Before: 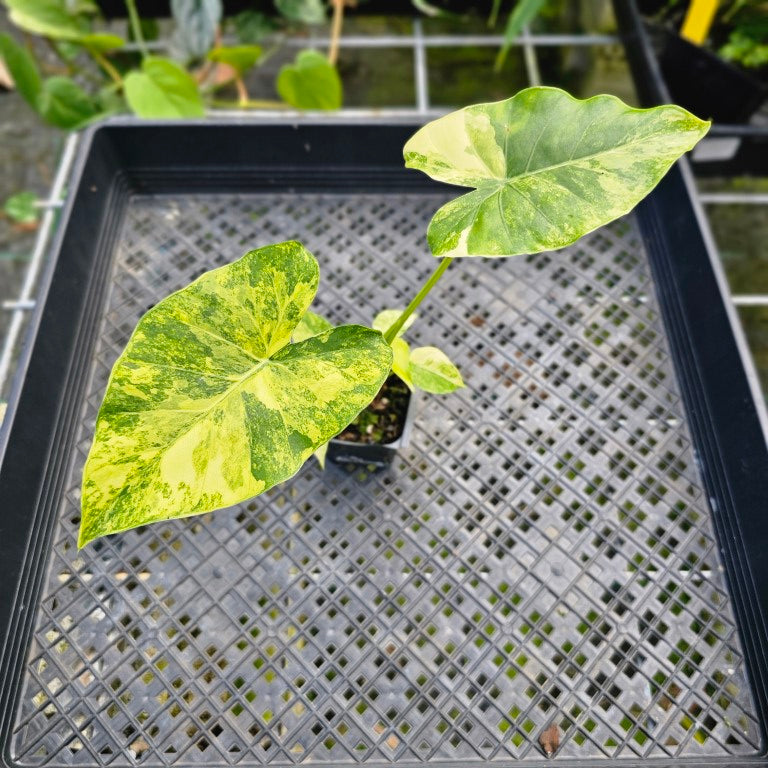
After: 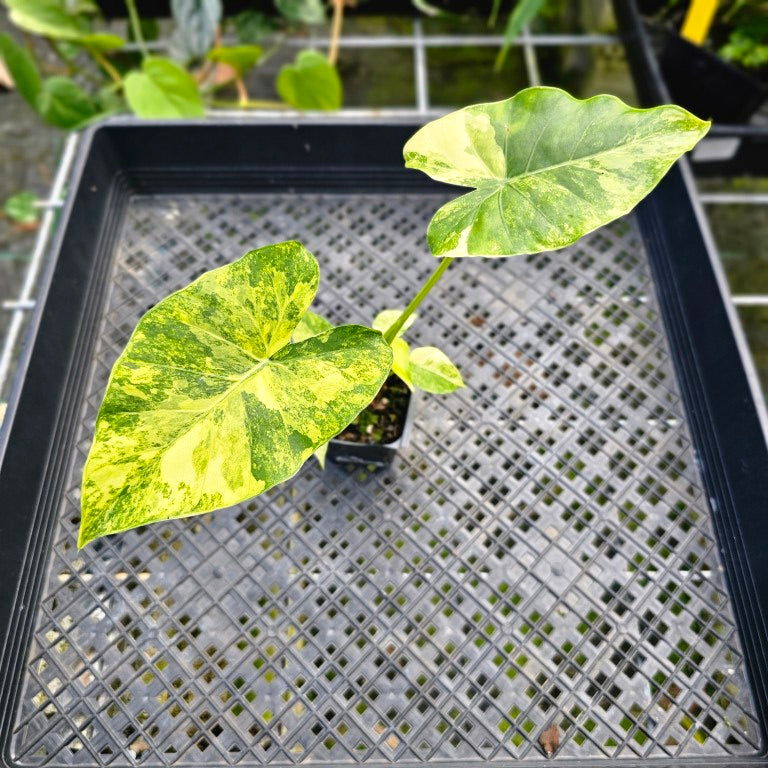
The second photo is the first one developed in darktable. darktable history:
contrast brightness saturation: contrast 0.03, brightness -0.04
exposure: exposure 0.2 EV, compensate highlight preservation false
